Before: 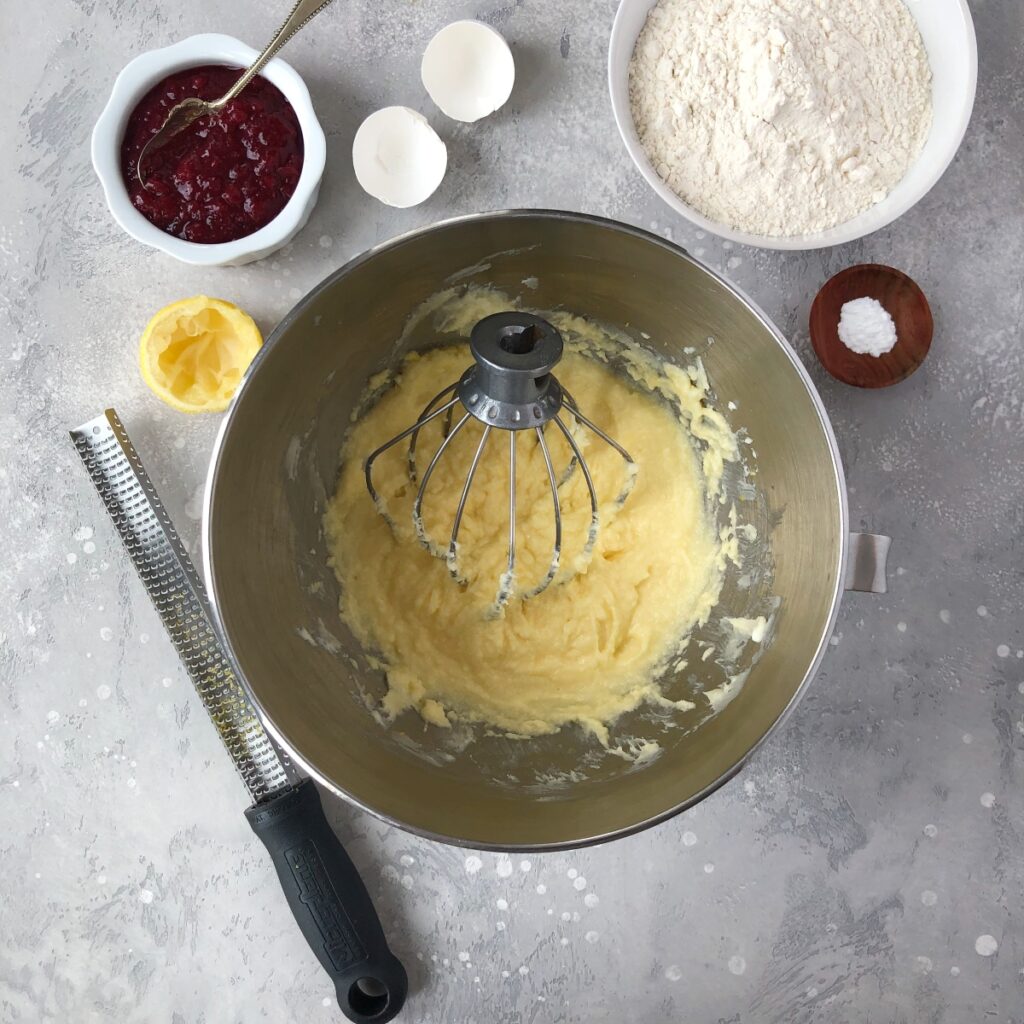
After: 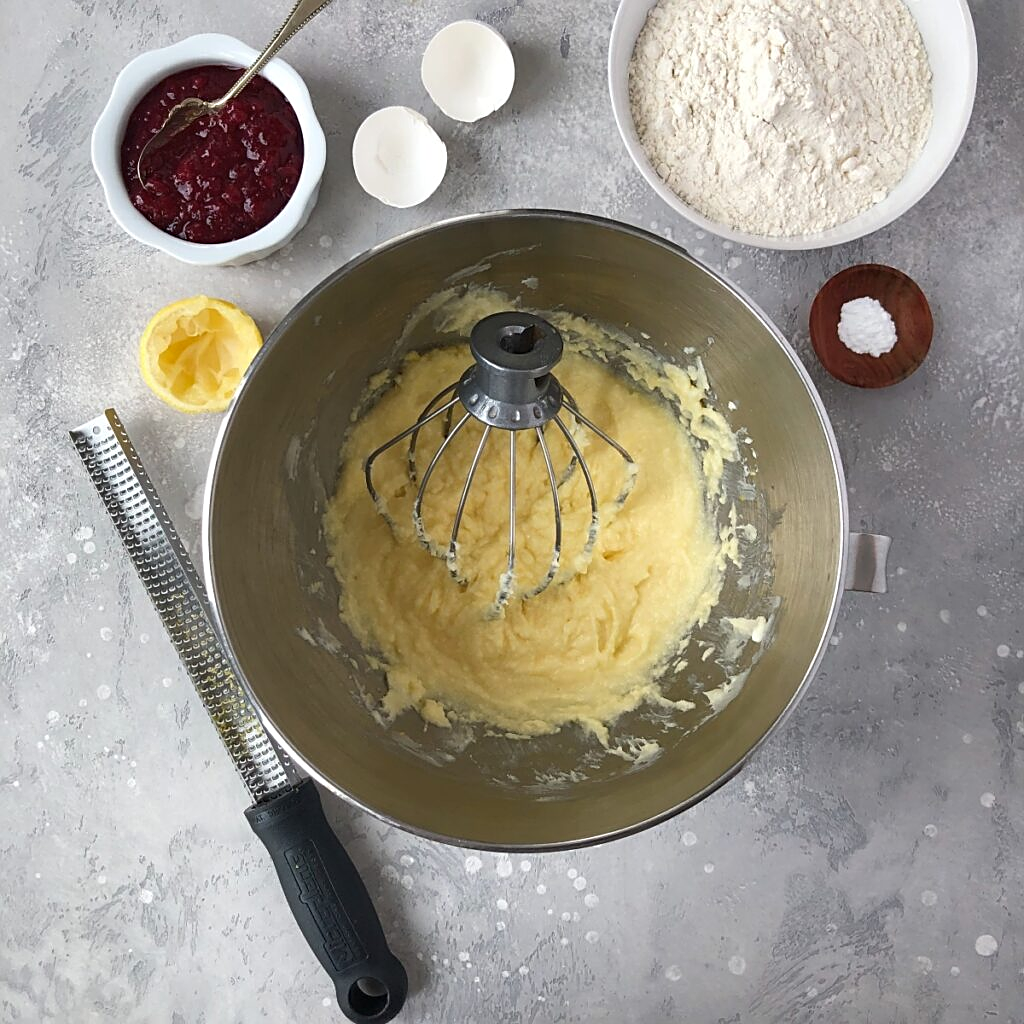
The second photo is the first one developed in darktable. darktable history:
shadows and highlights: shadows 32, highlights -32, soften with gaussian
sharpen: on, module defaults
